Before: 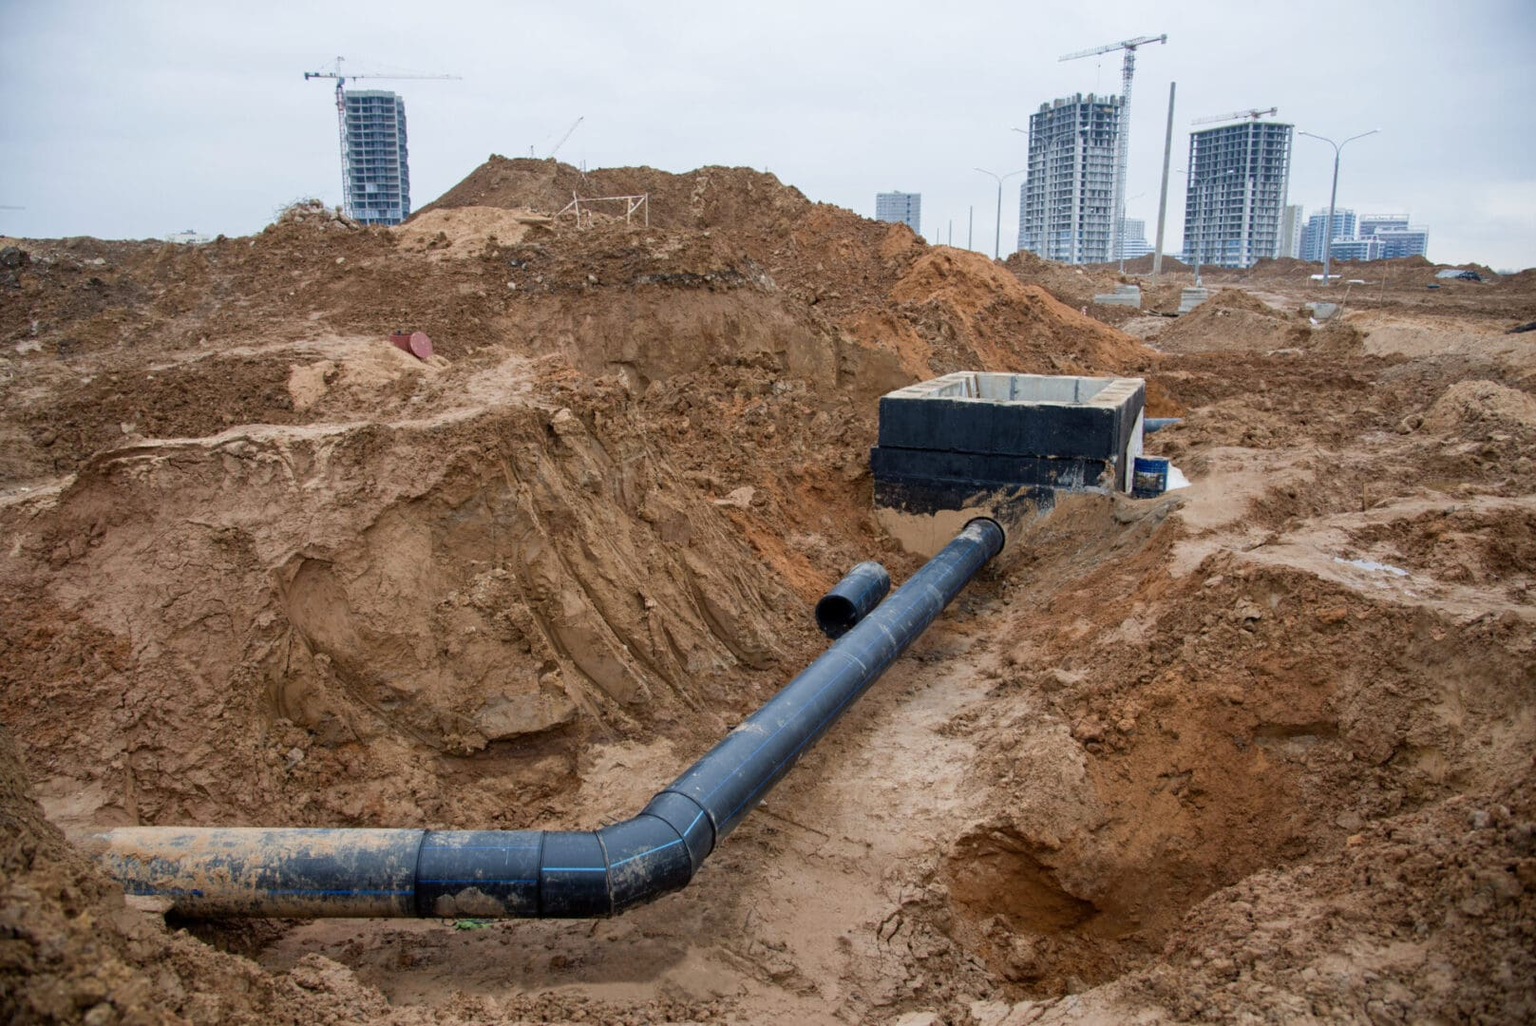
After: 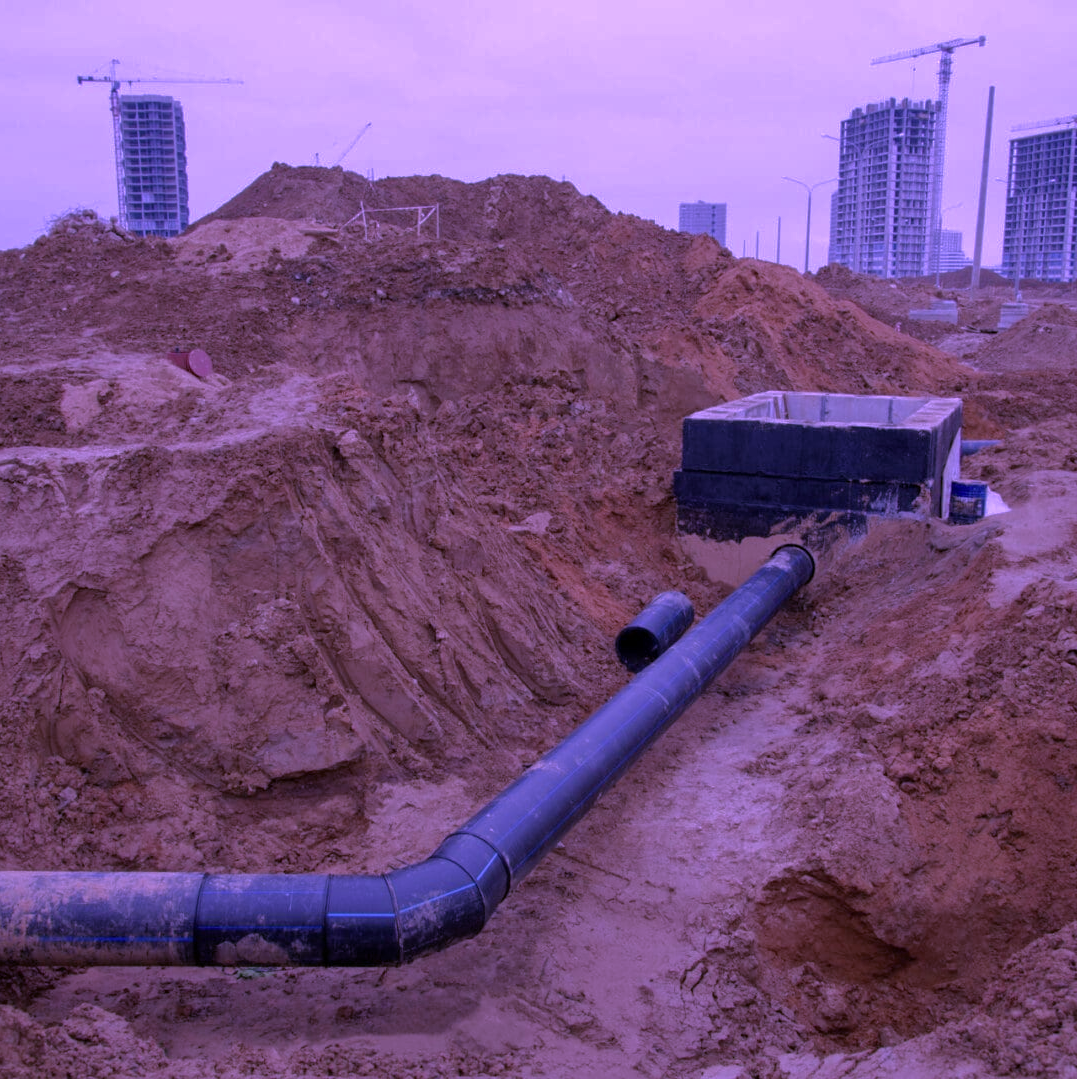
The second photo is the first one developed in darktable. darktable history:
color calibration: illuminant custom, x 0.379, y 0.481, temperature 4443.07 K
crop and rotate: left 15.055%, right 18.278%
base curve: curves: ch0 [(0, 0) (0.841, 0.609) (1, 1)]
